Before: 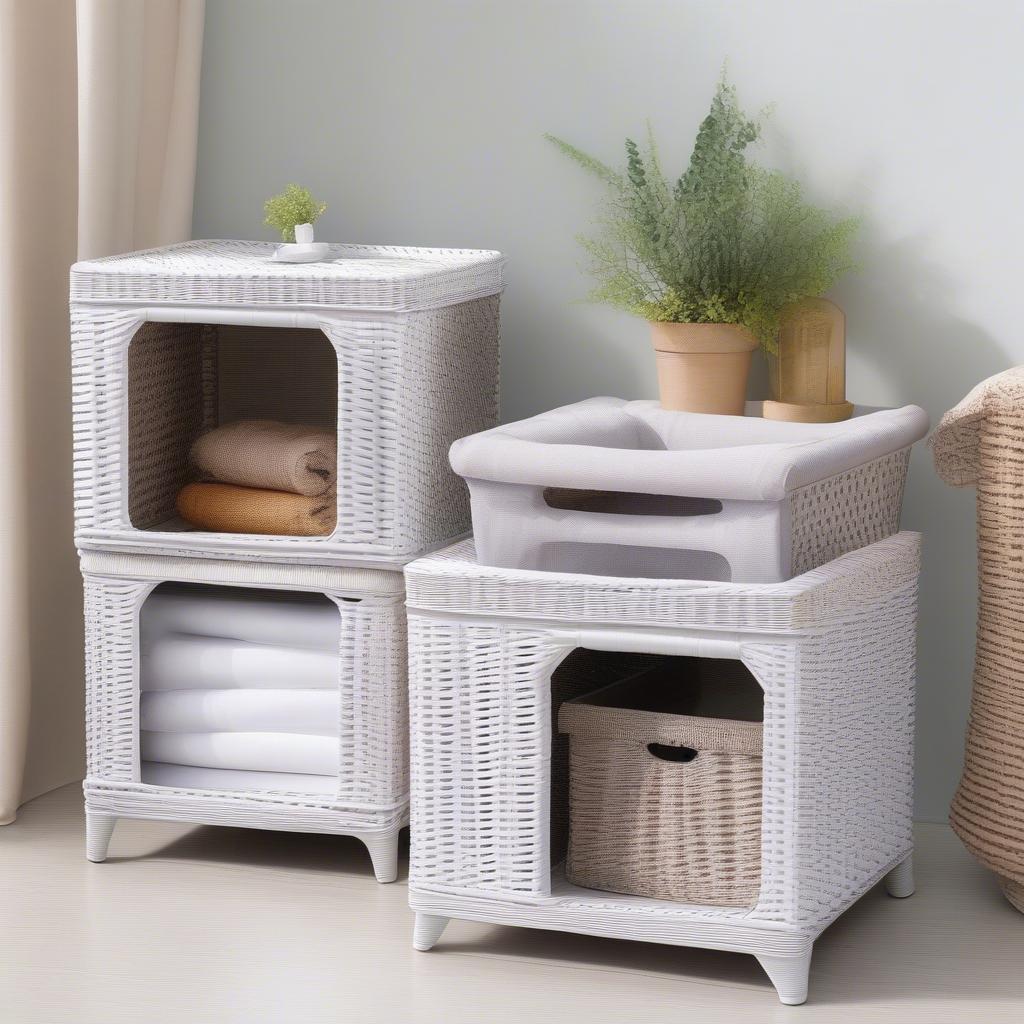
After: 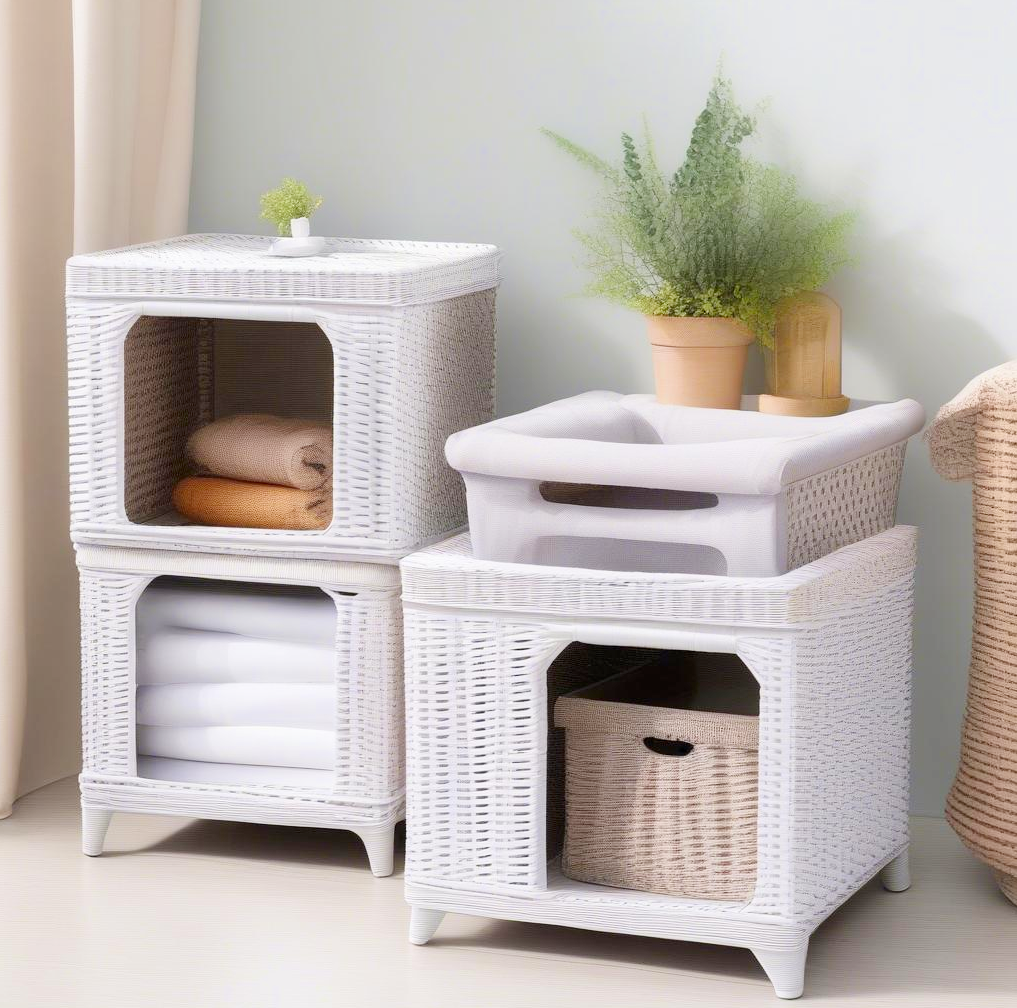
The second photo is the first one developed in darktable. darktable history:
contrast brightness saturation: contrast 0.128, brightness -0.049, saturation 0.156
exposure: black level correction 0.001, exposure 0.5 EV, compensate highlight preservation false
filmic rgb: middle gray luminance 4.43%, black relative exposure -12.93 EV, white relative exposure 5.03 EV, target black luminance 0%, hardness 5.18, latitude 59.51%, contrast 0.765, highlights saturation mix 6.41%, shadows ↔ highlights balance 26.23%
tone equalizer: on, module defaults
levels: mode automatic, levels [0, 0.43, 0.984]
crop: left 0.475%, top 0.659%, right 0.18%, bottom 0.841%
